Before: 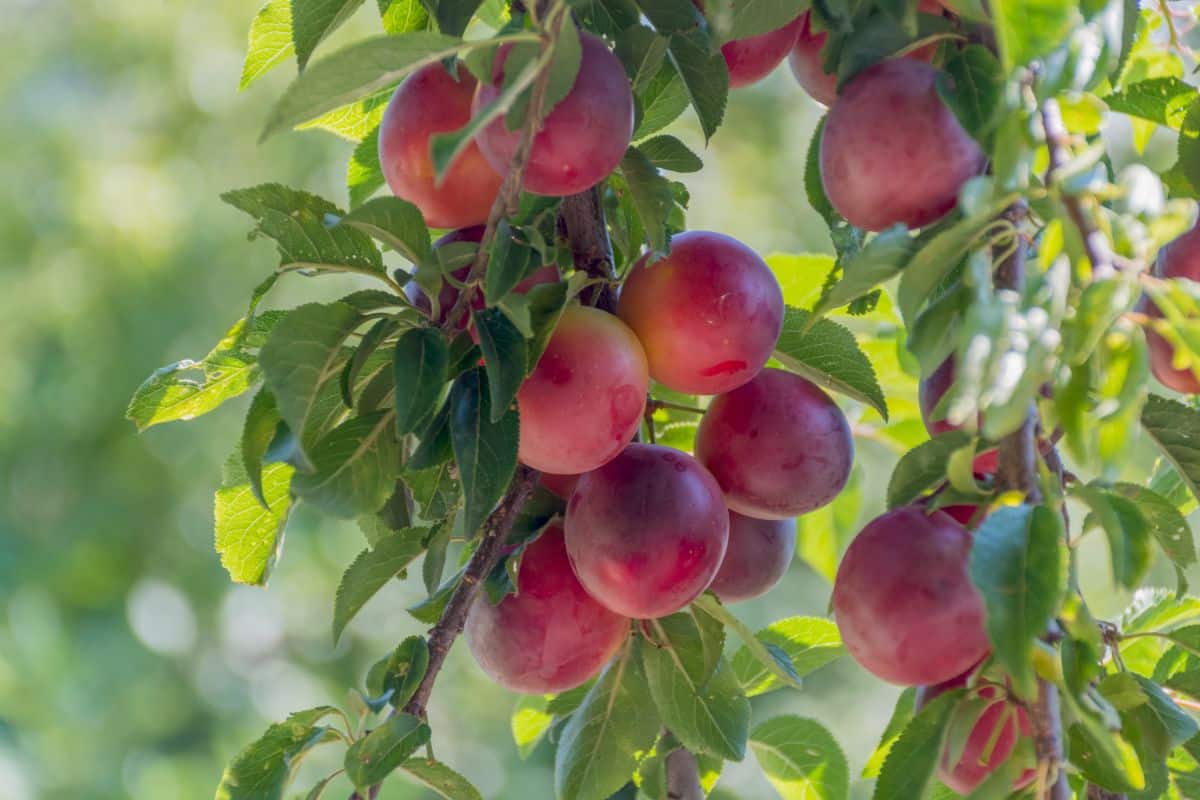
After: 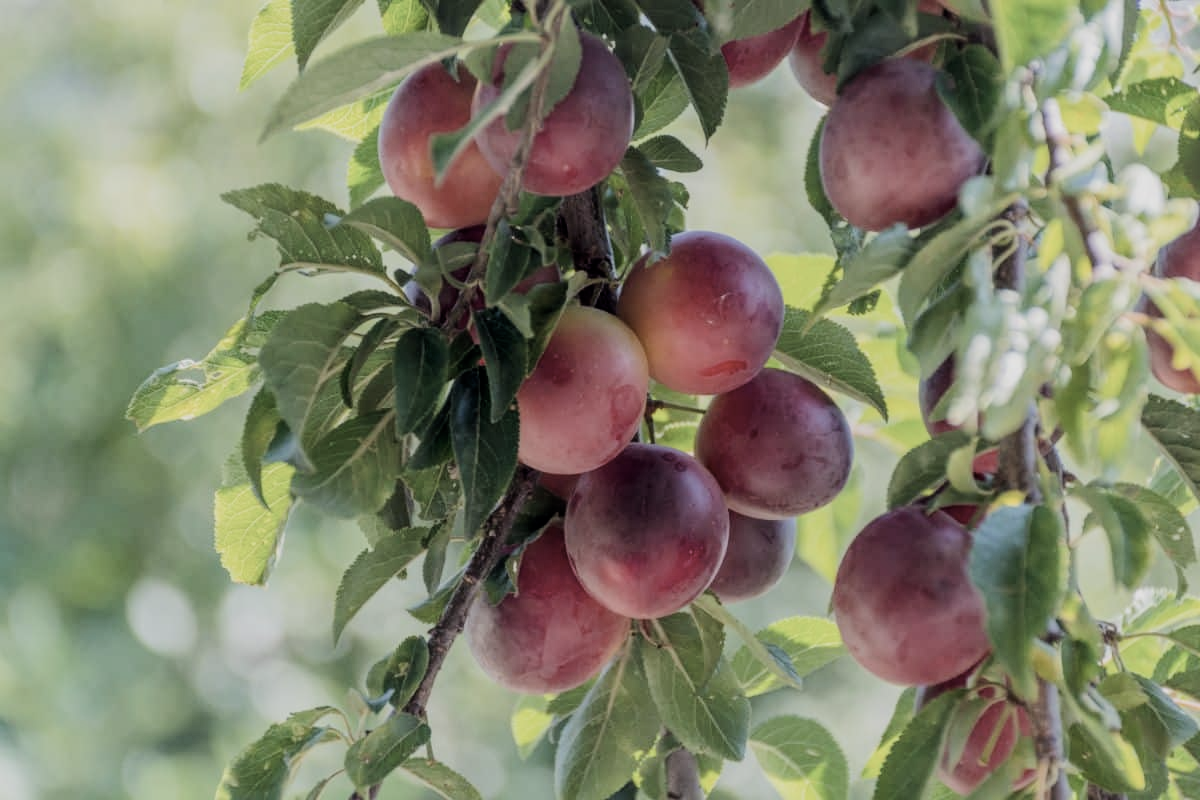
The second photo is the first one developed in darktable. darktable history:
white balance: emerald 1
contrast brightness saturation: contrast 0.1, saturation -0.36
tone equalizer: -8 EV -0.75 EV, -7 EV -0.7 EV, -6 EV -0.6 EV, -5 EV -0.4 EV, -3 EV 0.4 EV, -2 EV 0.6 EV, -1 EV 0.7 EV, +0 EV 0.75 EV, edges refinement/feathering 500, mask exposure compensation -1.57 EV, preserve details no
filmic rgb: black relative exposure -6.59 EV, white relative exposure 4.71 EV, hardness 3.13, contrast 0.805
